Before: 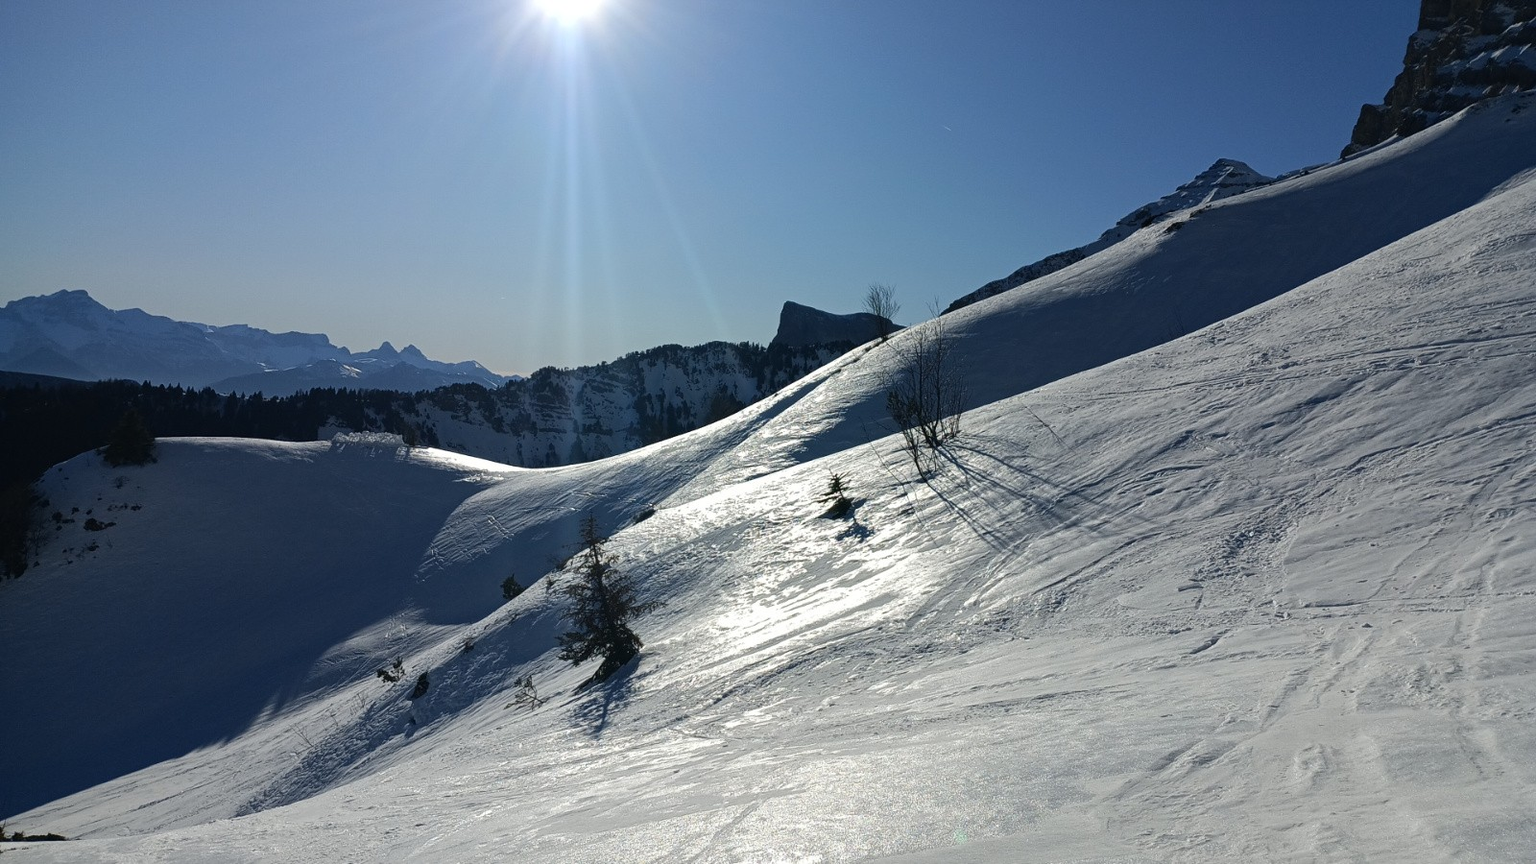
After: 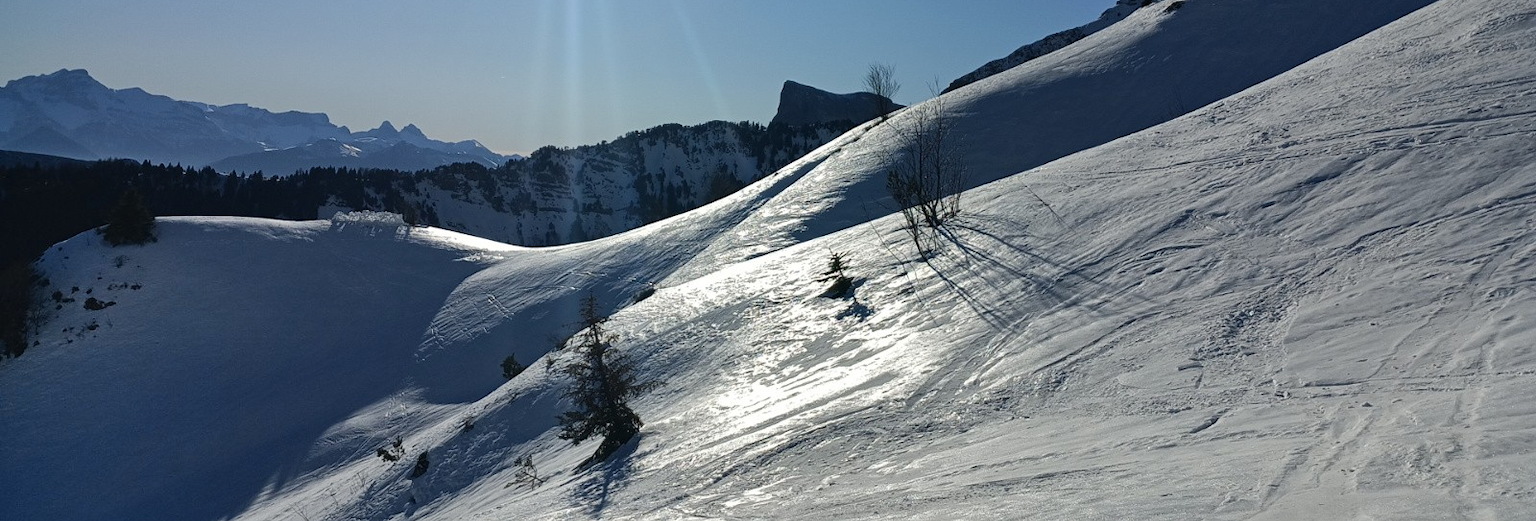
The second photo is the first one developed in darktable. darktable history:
crop and rotate: top 25.614%, bottom 13.961%
shadows and highlights: soften with gaussian
color correction: highlights b* 0.008
